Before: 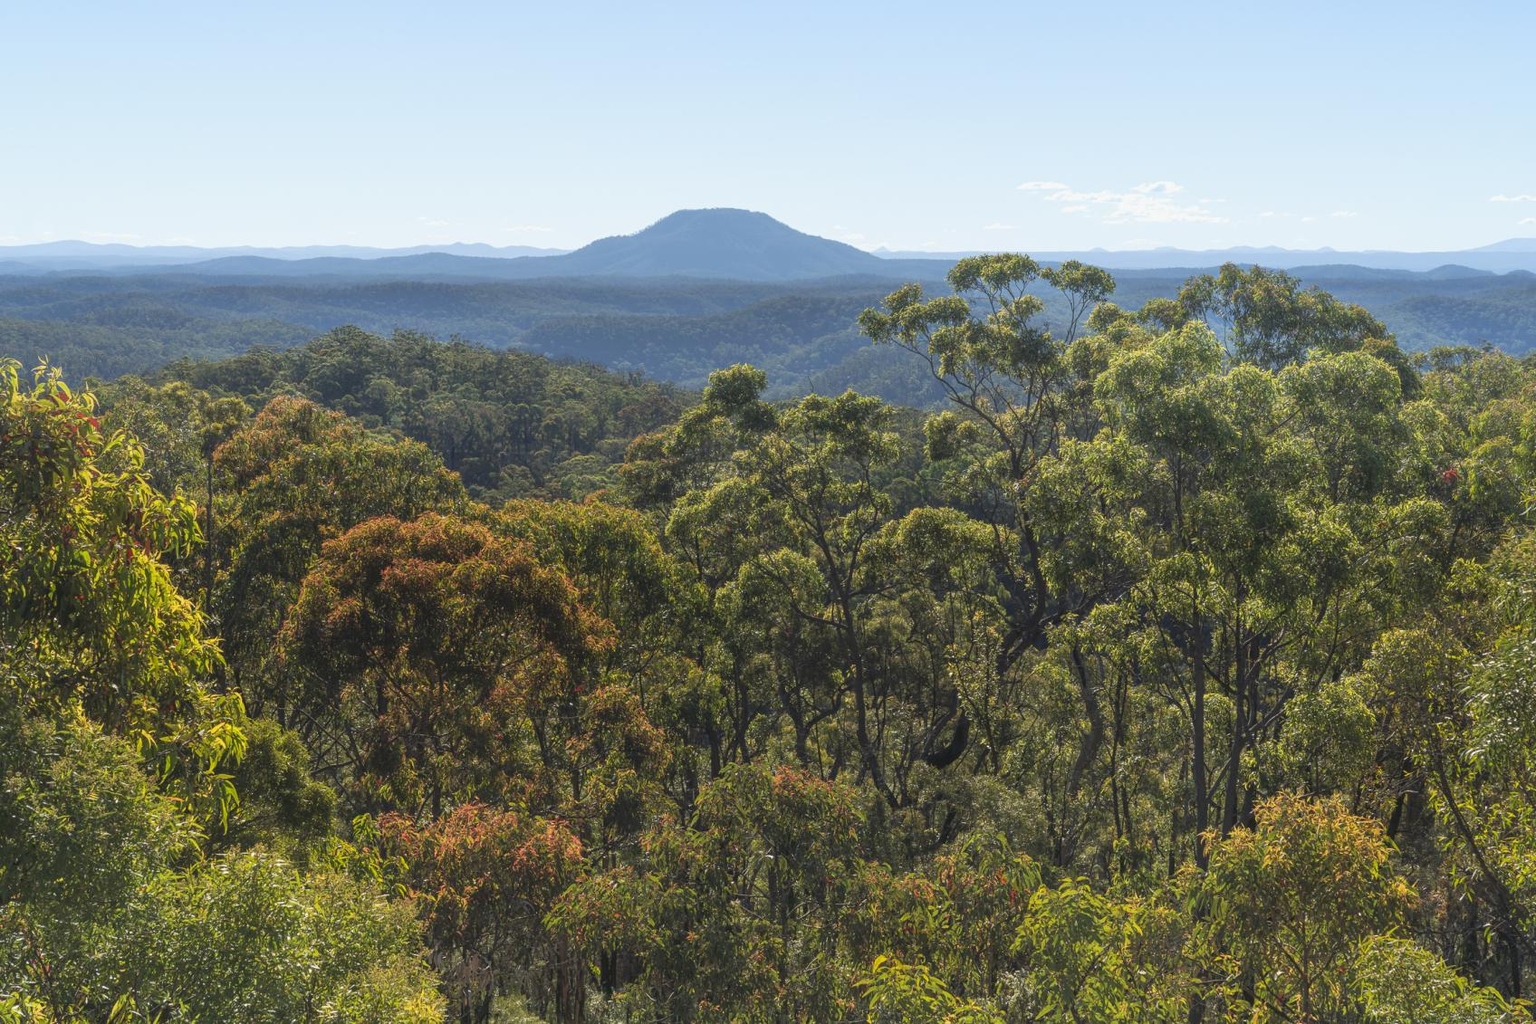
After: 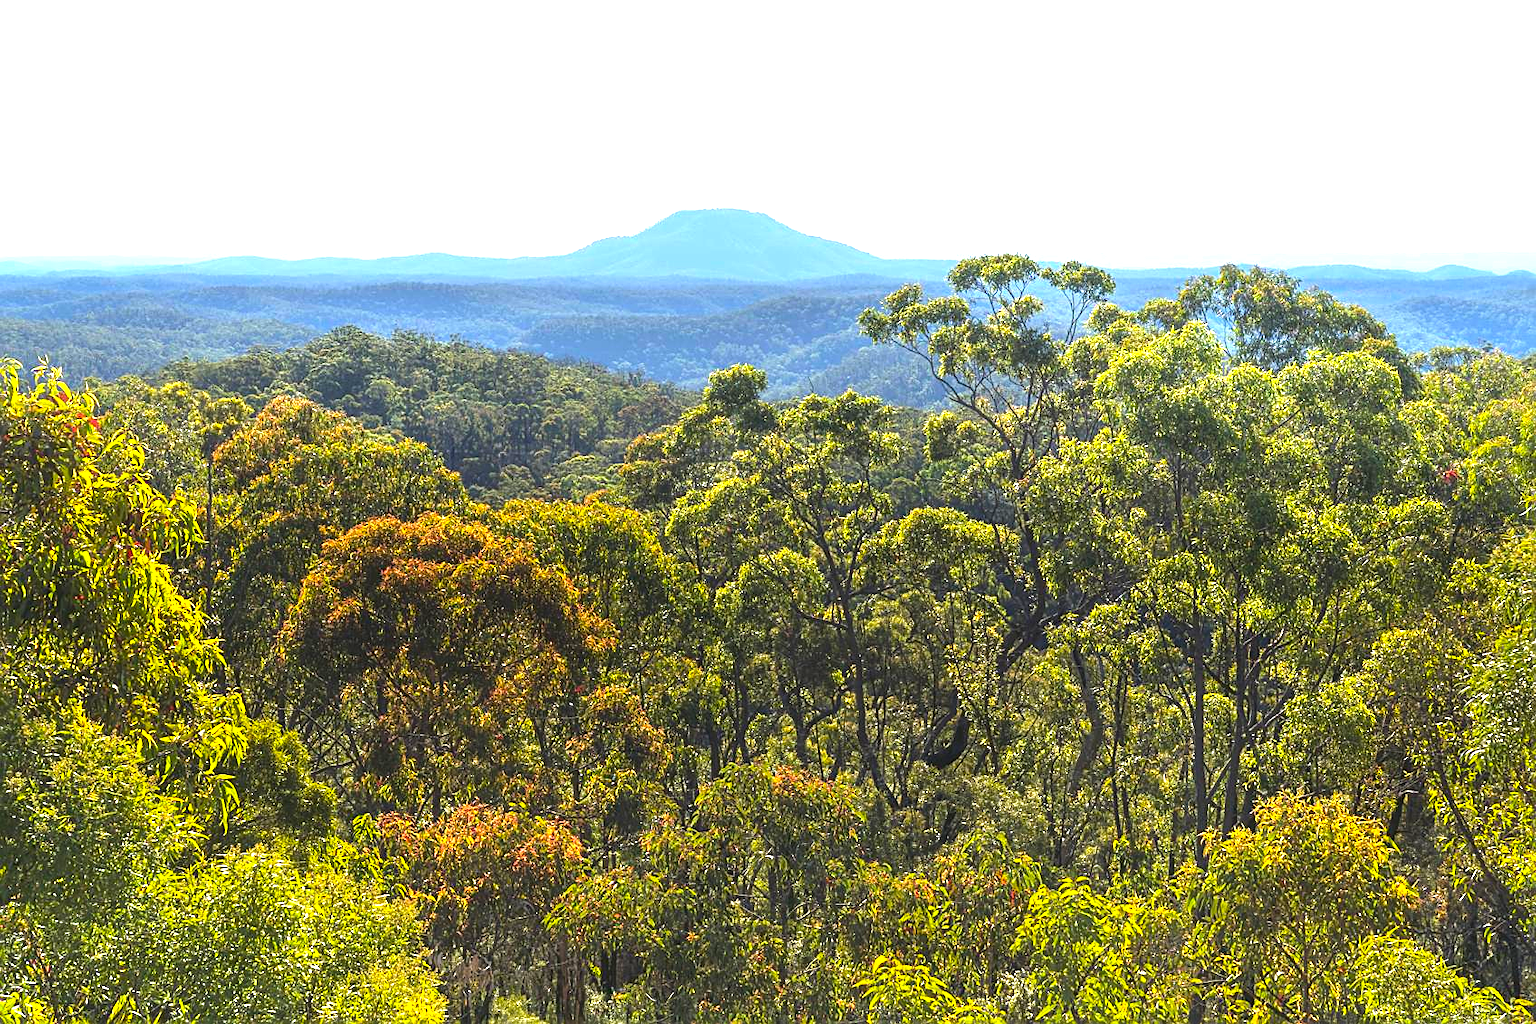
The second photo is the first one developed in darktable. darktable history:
exposure: exposure 0.6 EV, compensate highlight preservation false
color balance rgb: perceptual saturation grading › global saturation 36%, perceptual brilliance grading › global brilliance 10%, global vibrance 20%
tone equalizer: -8 EV -0.417 EV, -7 EV -0.389 EV, -6 EV -0.333 EV, -5 EV -0.222 EV, -3 EV 0.222 EV, -2 EV 0.333 EV, -1 EV 0.389 EV, +0 EV 0.417 EV, edges refinement/feathering 500, mask exposure compensation -1.57 EV, preserve details no
sharpen: on, module defaults
